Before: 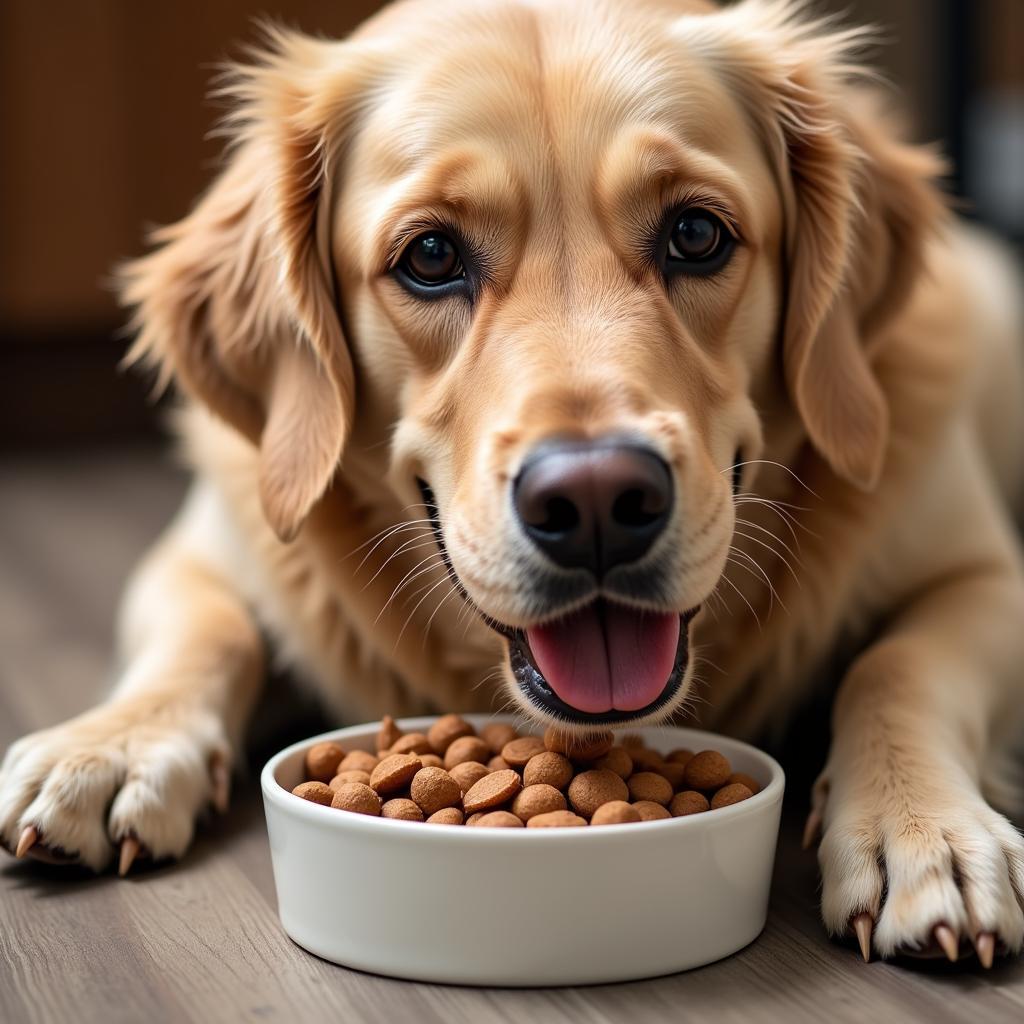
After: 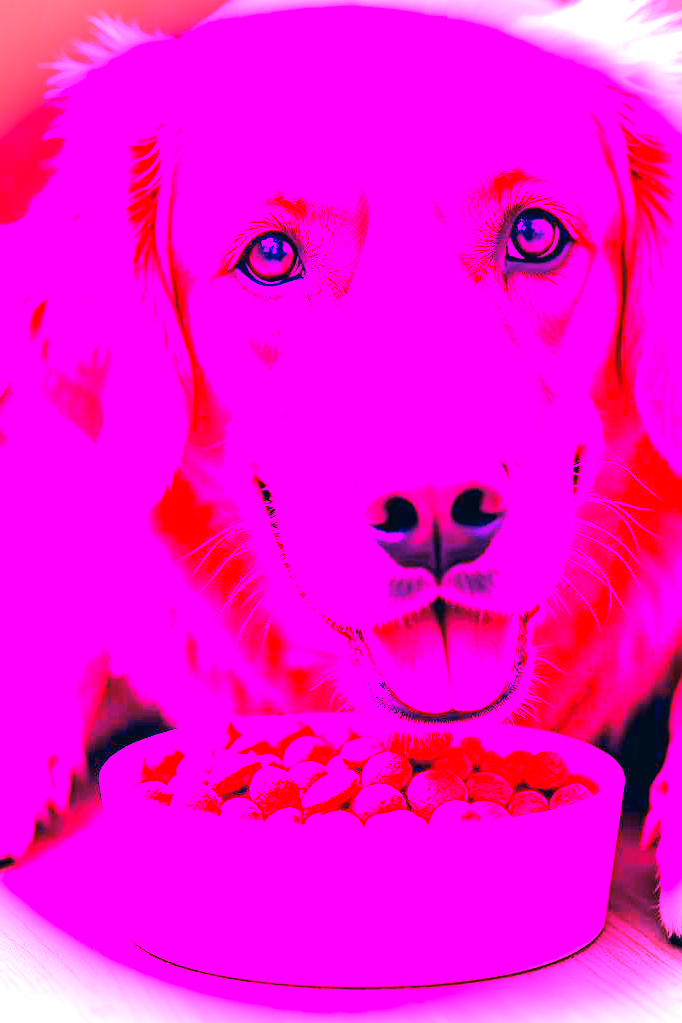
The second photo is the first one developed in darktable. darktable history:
crop and rotate: left 15.754%, right 17.579%
vignetting: fall-off start 91.19%
tone curve: curves: ch0 [(0.016, 0.023) (0.248, 0.252) (0.732, 0.797) (1, 1)], color space Lab, linked channels, preserve colors none
color correction: highlights a* 10.32, highlights b* 14.66, shadows a* -9.59, shadows b* -15.02
white balance: red 8, blue 8
